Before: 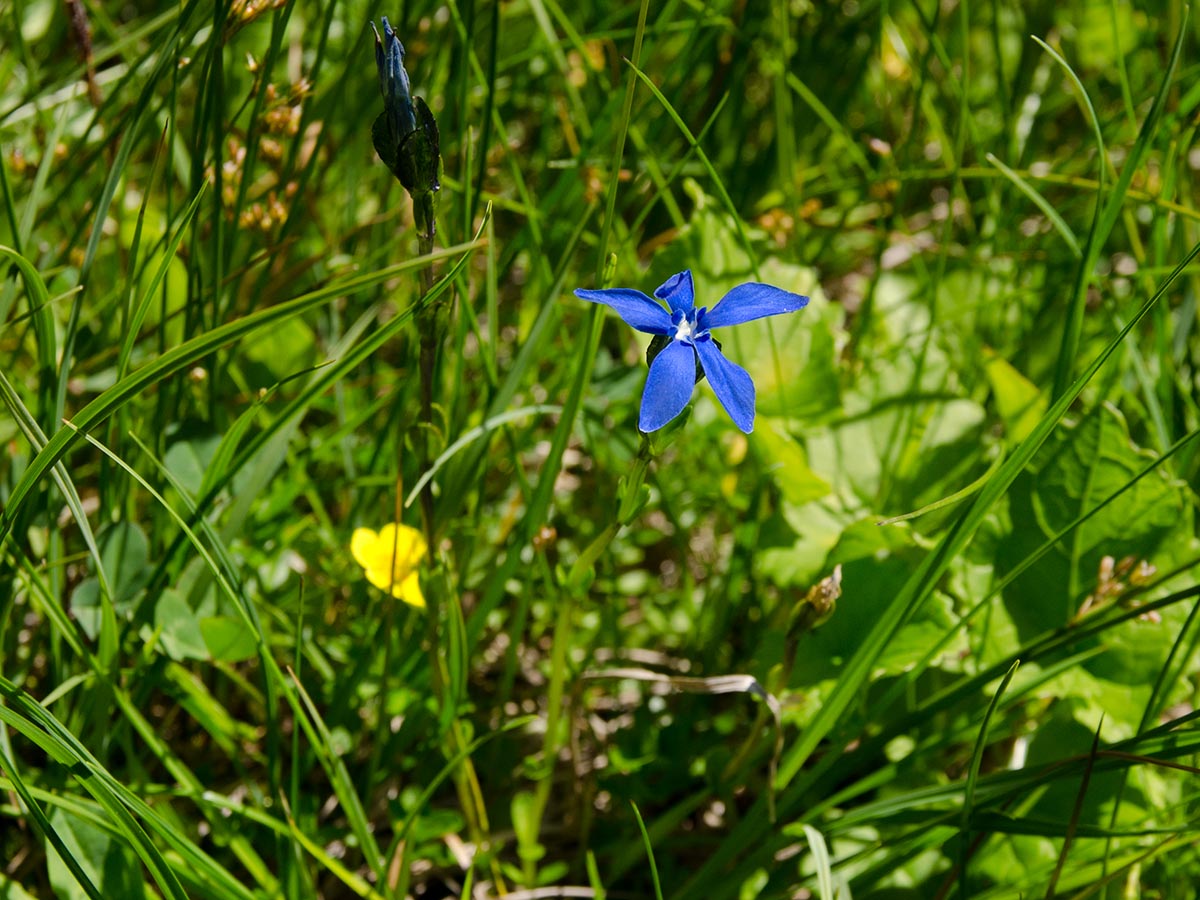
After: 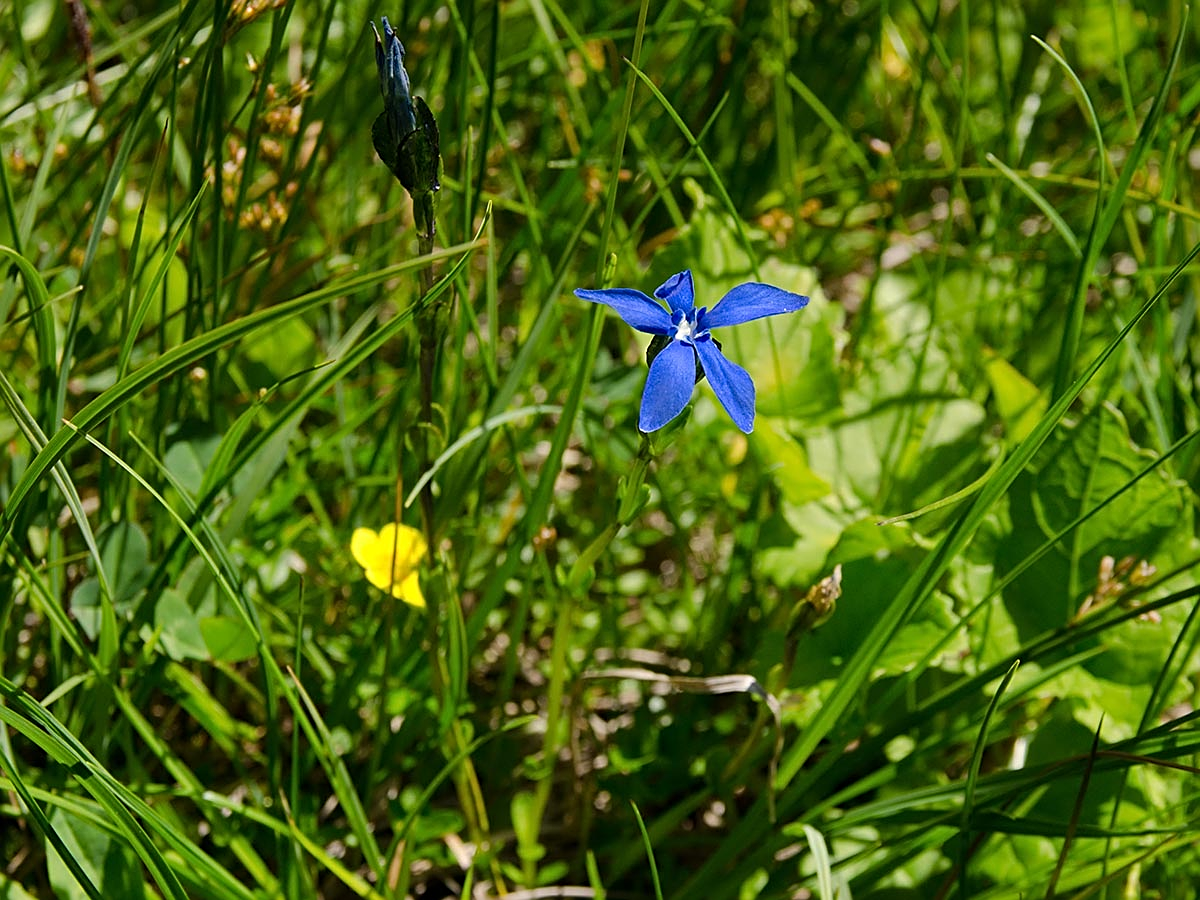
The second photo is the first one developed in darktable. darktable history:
shadows and highlights: radius 330.66, shadows 55.24, highlights -98.84, compress 94.46%, soften with gaussian
sharpen: on, module defaults
